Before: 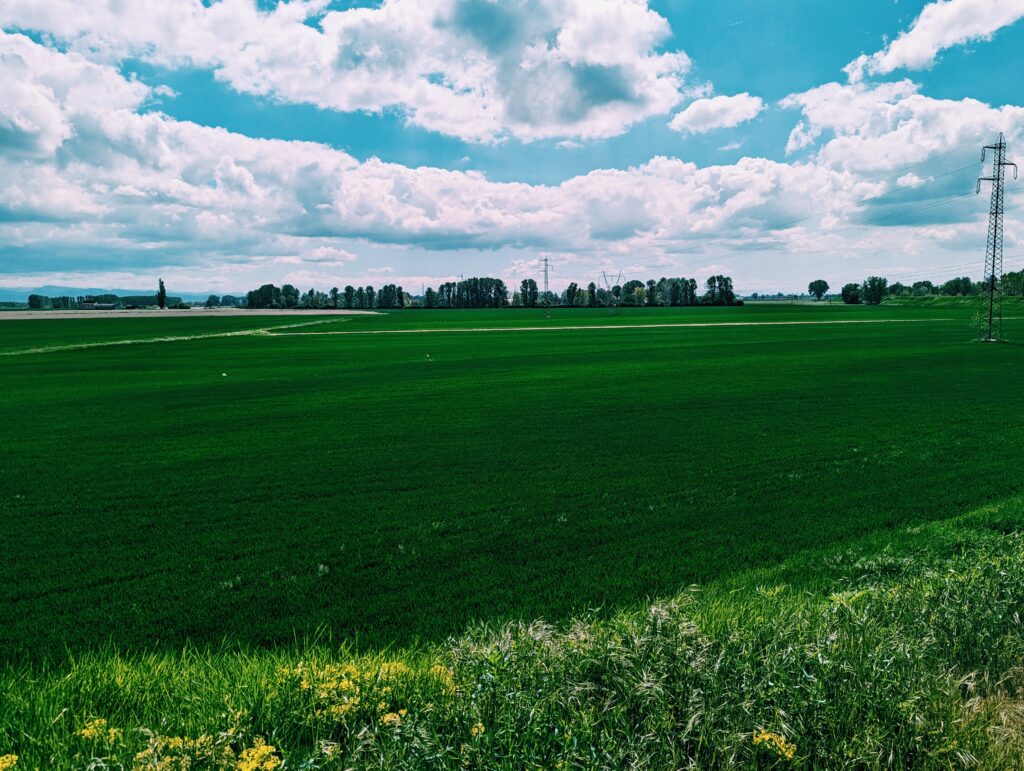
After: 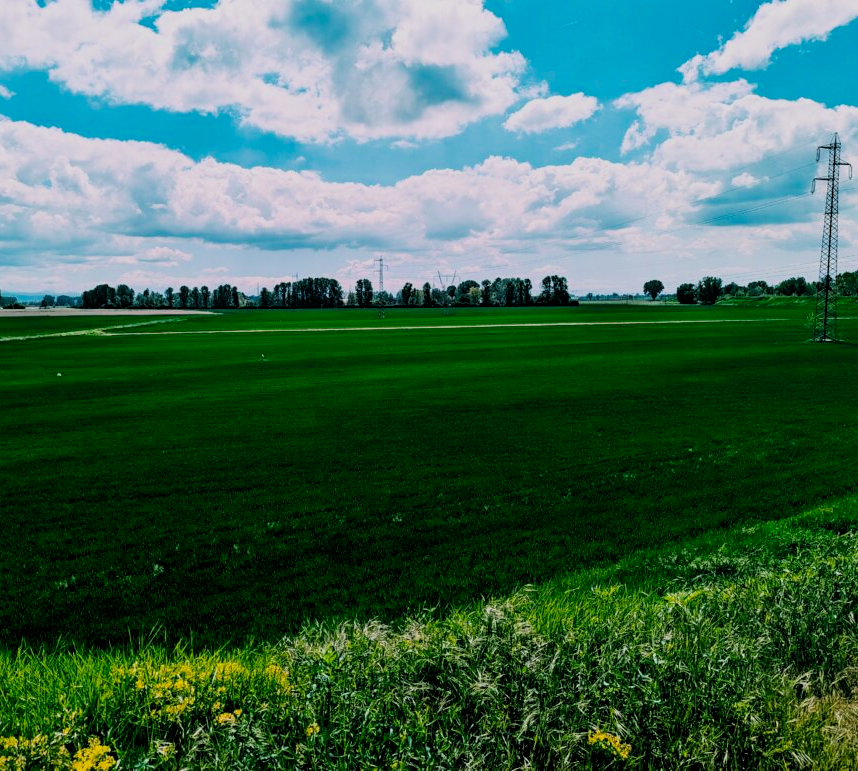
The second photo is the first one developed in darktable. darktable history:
filmic rgb: black relative exposure -7.75 EV, white relative exposure 4.4 EV, threshold 3 EV, target black luminance 0%, hardness 3.76, latitude 50.51%, contrast 1.074, highlights saturation mix 10%, shadows ↔ highlights balance -0.22%, color science v4 (2020), enable highlight reconstruction true
crop: left 16.145%
